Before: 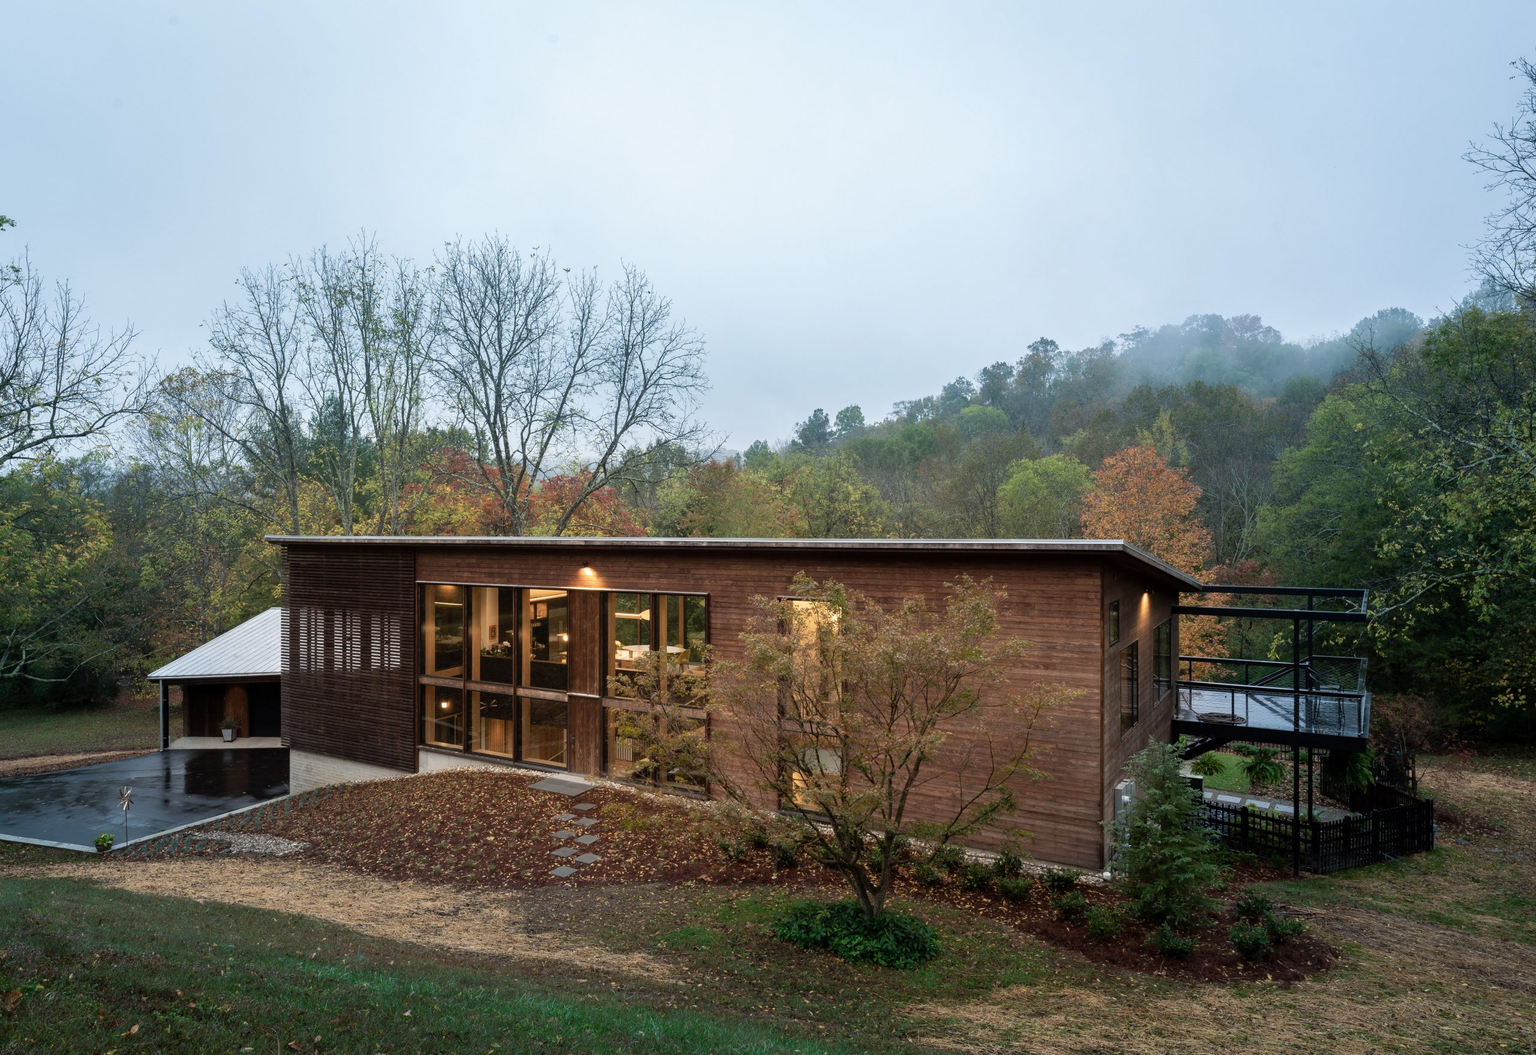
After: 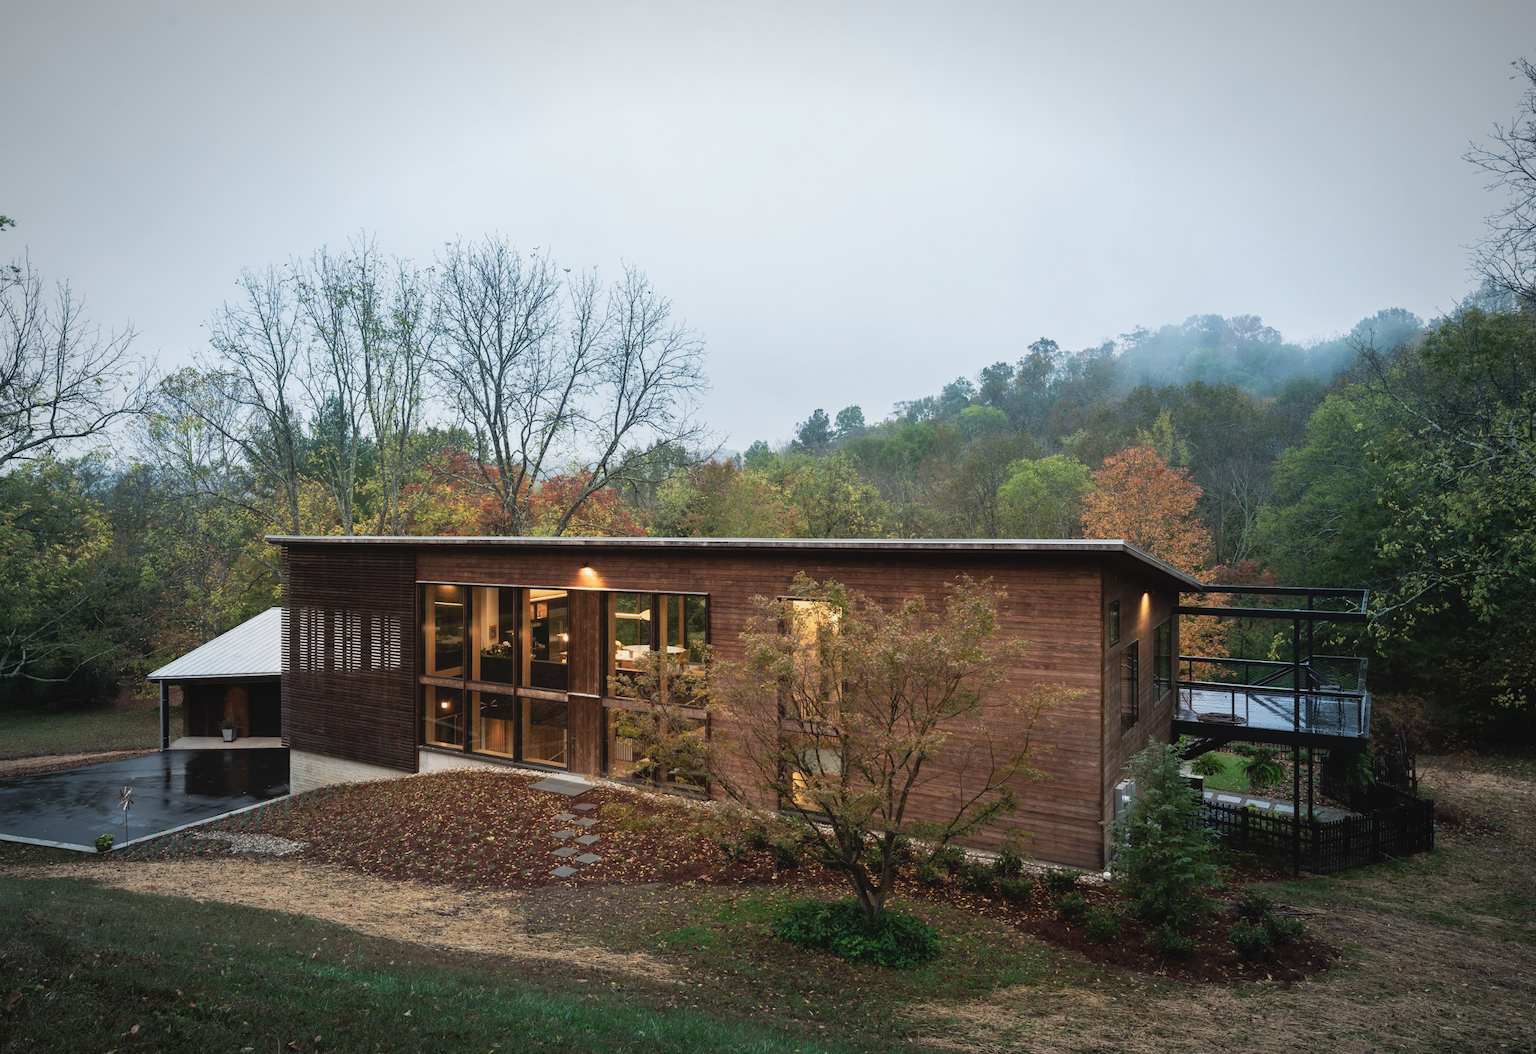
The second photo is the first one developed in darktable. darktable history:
vignetting: fall-off radius 59.74%, automatic ratio true, unbound false
tone curve: curves: ch0 [(0, 0.045) (0.155, 0.169) (0.46, 0.466) (0.751, 0.788) (1, 0.961)]; ch1 [(0, 0) (0.43, 0.408) (0.472, 0.469) (0.505, 0.503) (0.553, 0.563) (0.592, 0.581) (0.631, 0.625) (1, 1)]; ch2 [(0, 0) (0.505, 0.495) (0.55, 0.557) (0.583, 0.573) (1, 1)], preserve colors none
